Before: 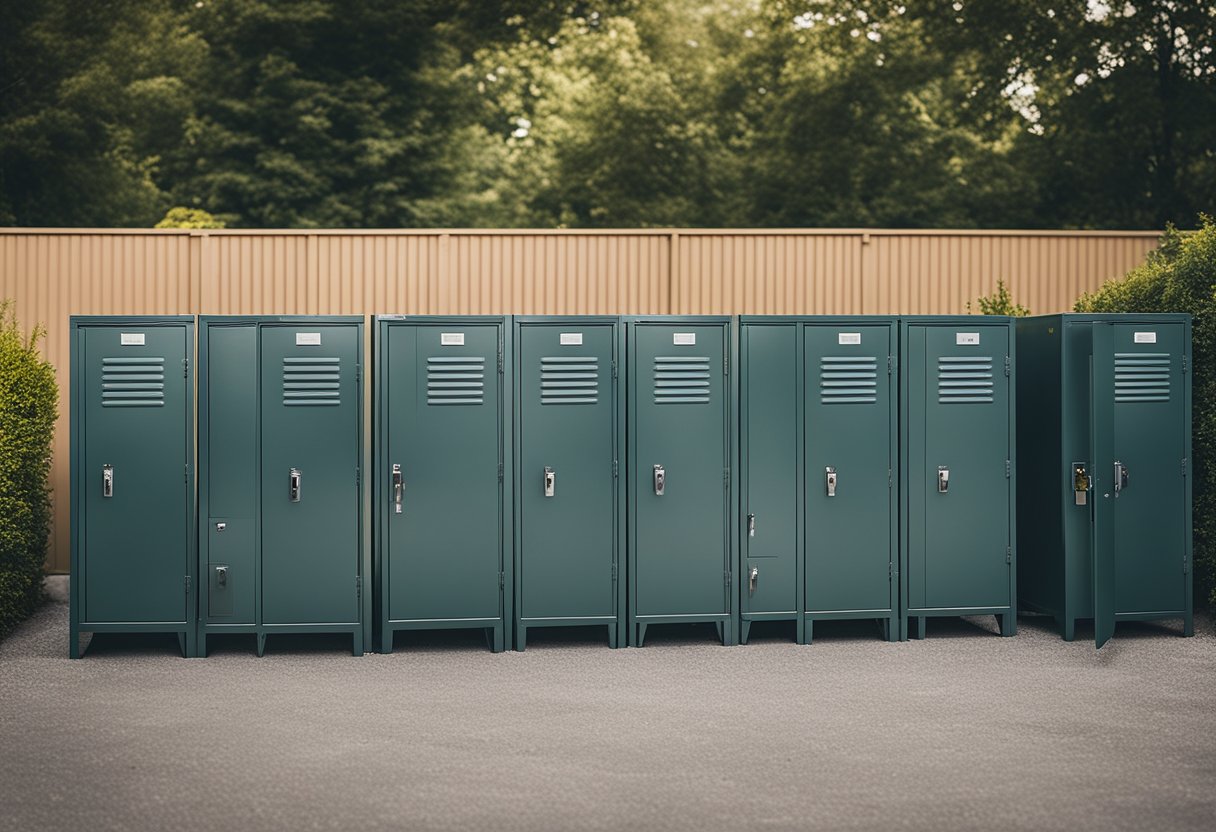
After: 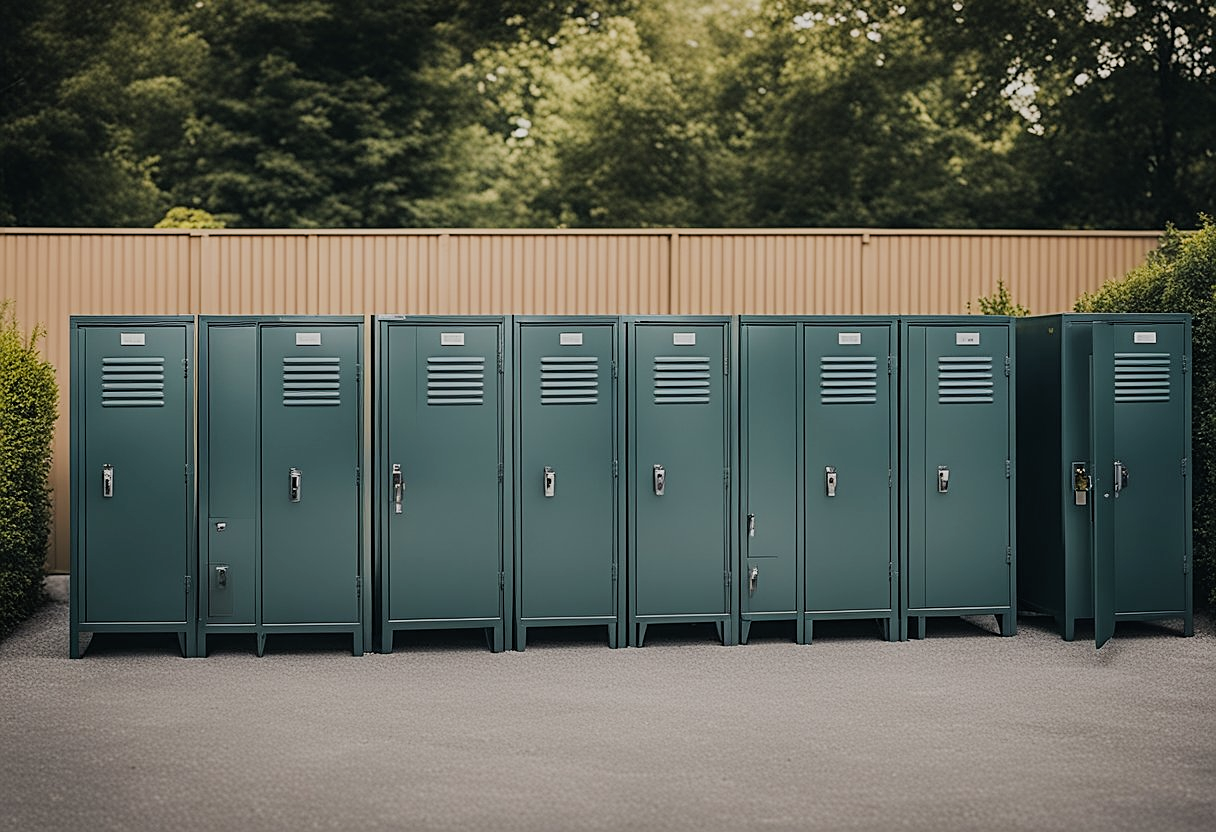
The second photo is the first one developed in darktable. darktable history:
filmic rgb: black relative exposure -7.65 EV, white relative exposure 4.56 EV, hardness 3.61, contrast 0.996, iterations of high-quality reconstruction 0
sharpen: on, module defaults
